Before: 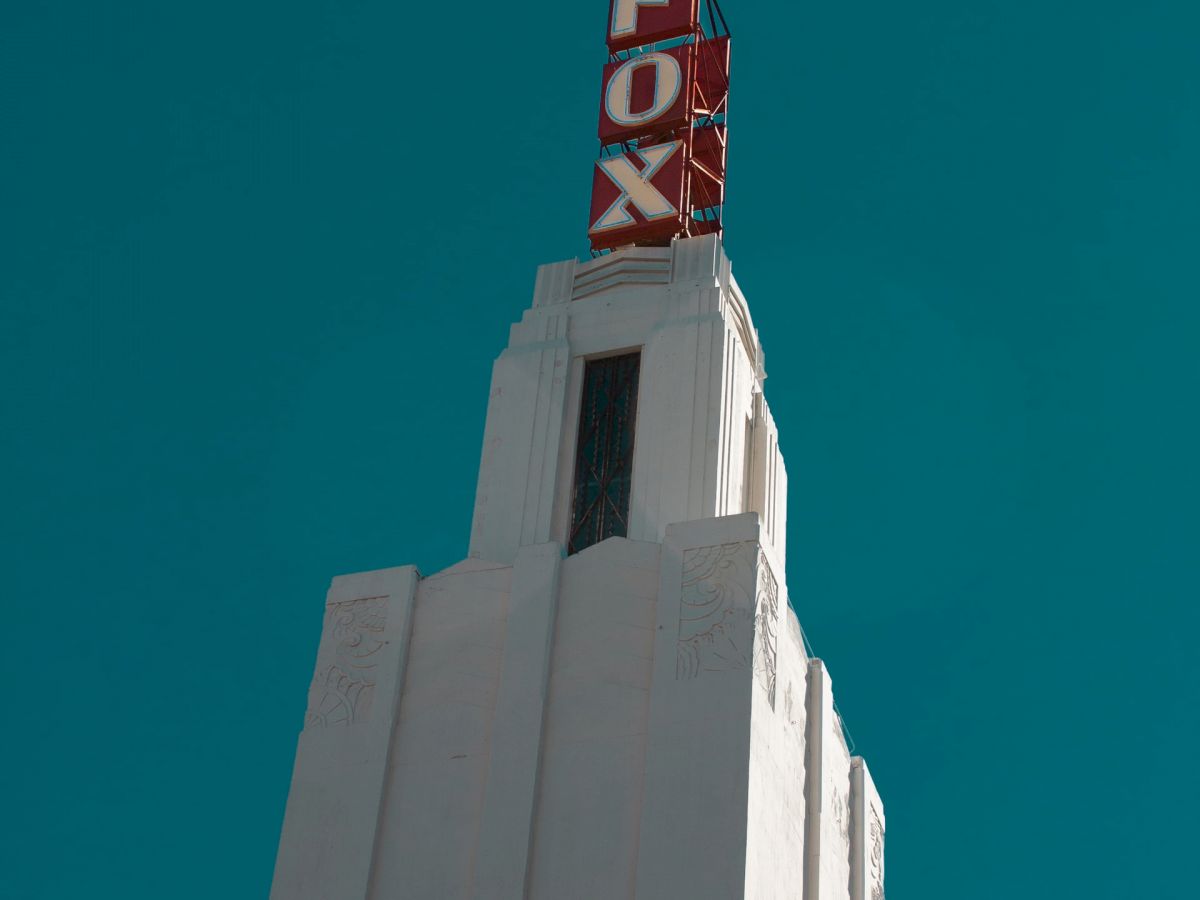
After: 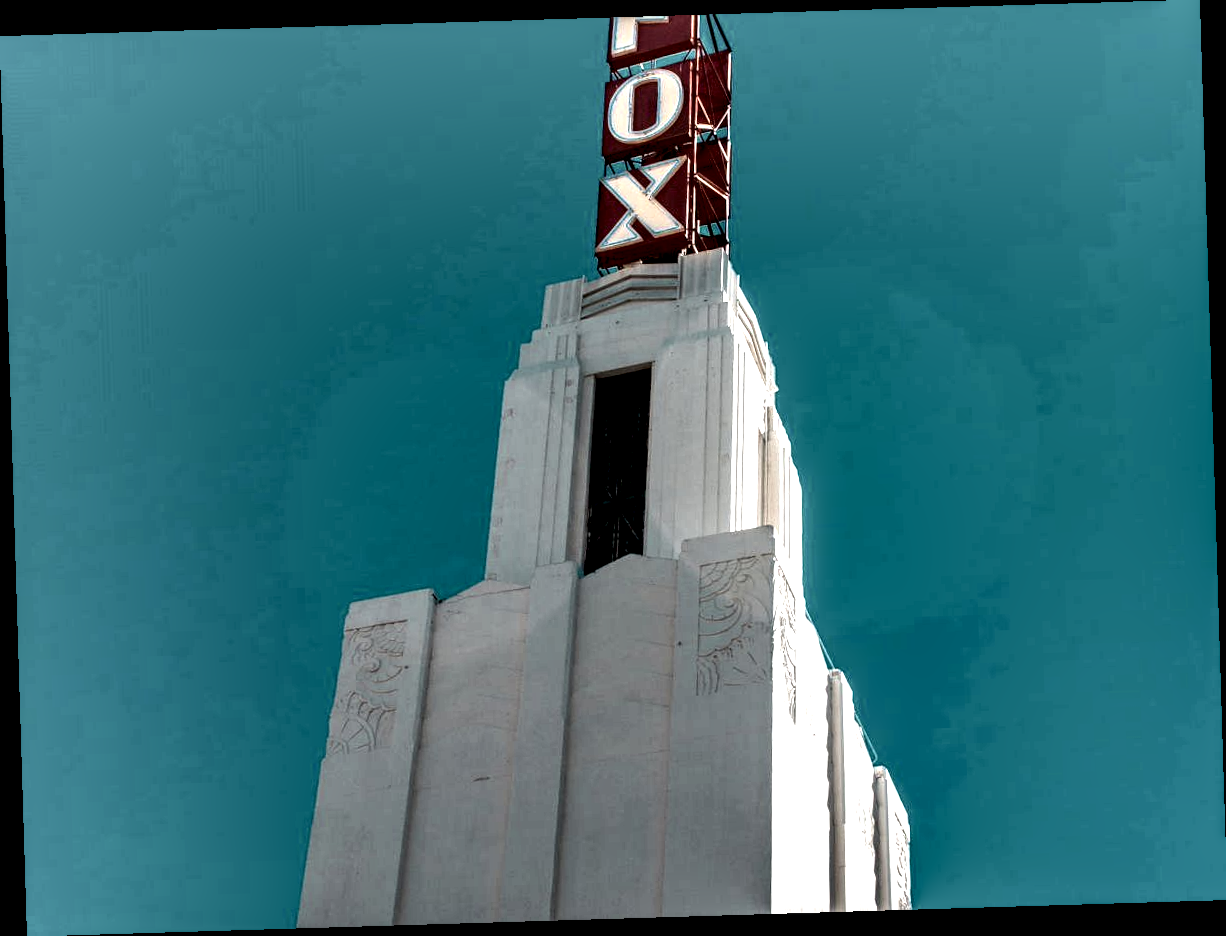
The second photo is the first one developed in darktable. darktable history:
color balance rgb: on, module defaults
local contrast: highlights 115%, shadows 42%, detail 293%
rotate and perspective: rotation -1.75°, automatic cropping off
